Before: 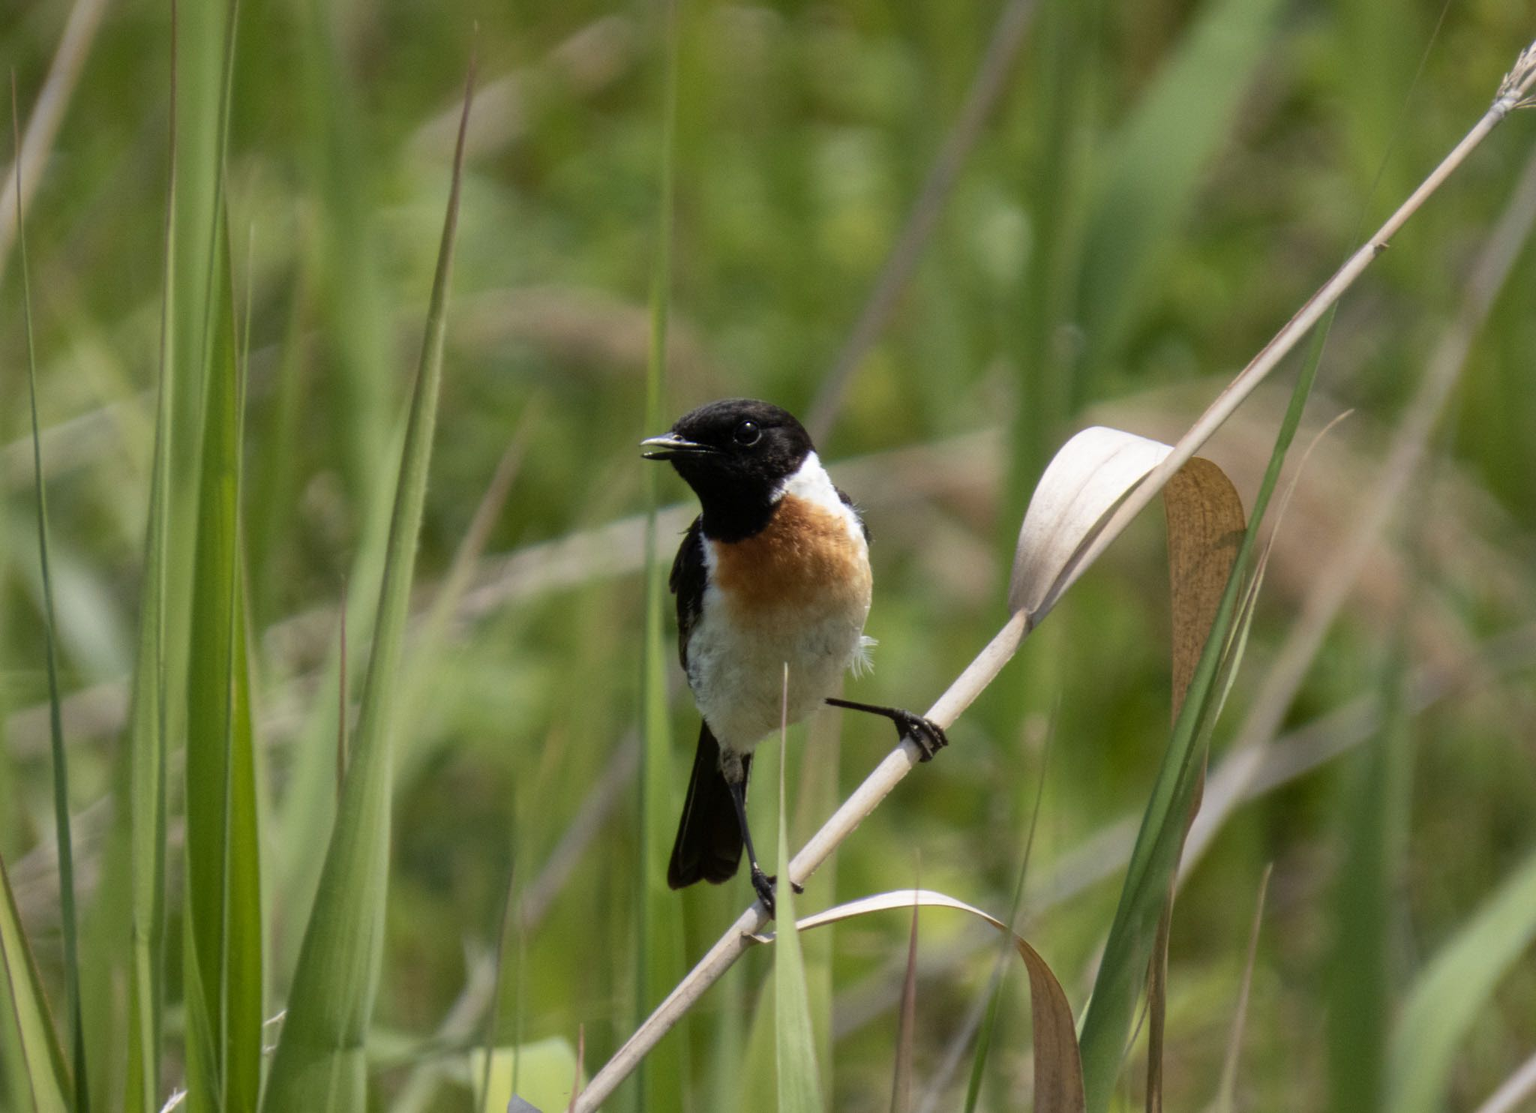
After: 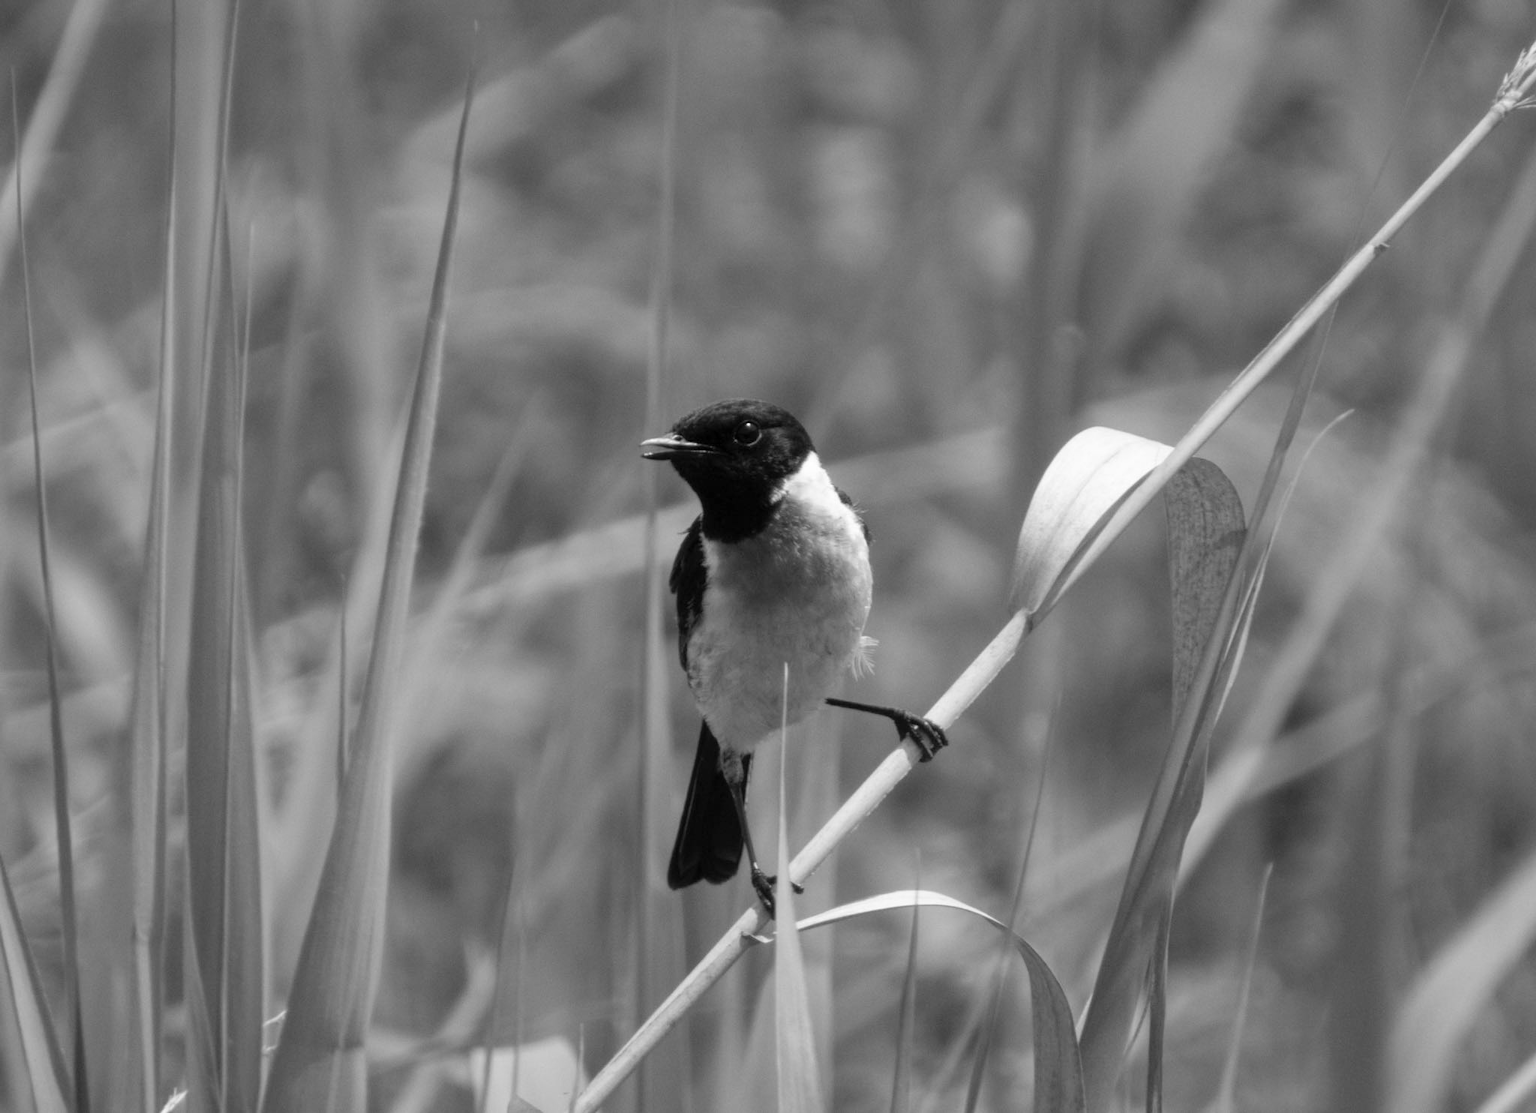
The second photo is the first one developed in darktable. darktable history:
contrast brightness saturation: contrast 0.03, brightness 0.06, saturation 0.13
monochrome: on, module defaults
